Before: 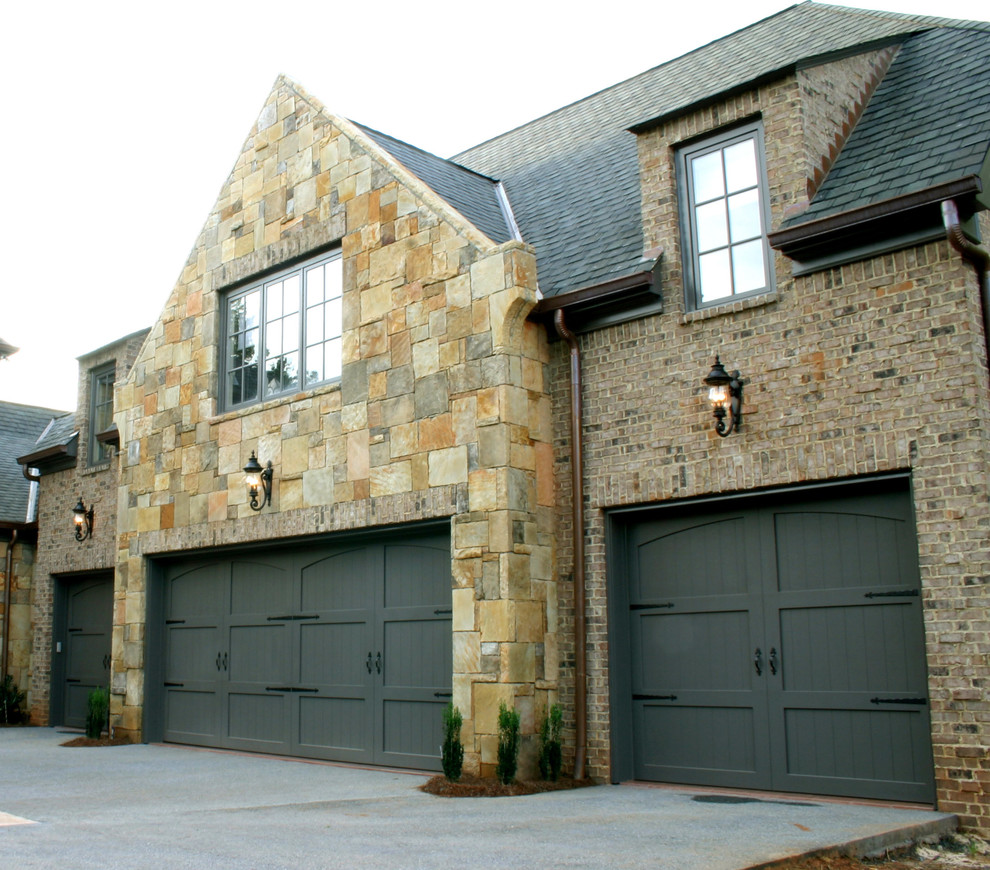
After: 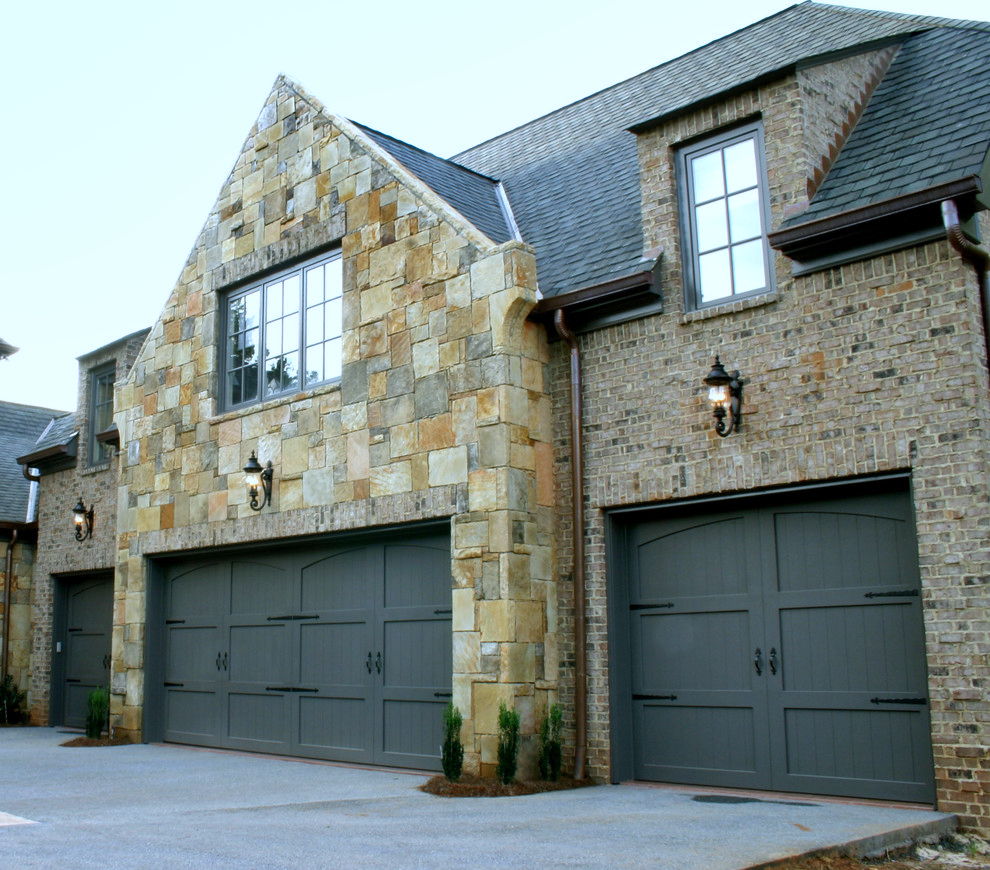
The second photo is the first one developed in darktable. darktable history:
white balance: red 0.931, blue 1.11
shadows and highlights: shadows 52.42, soften with gaussian
